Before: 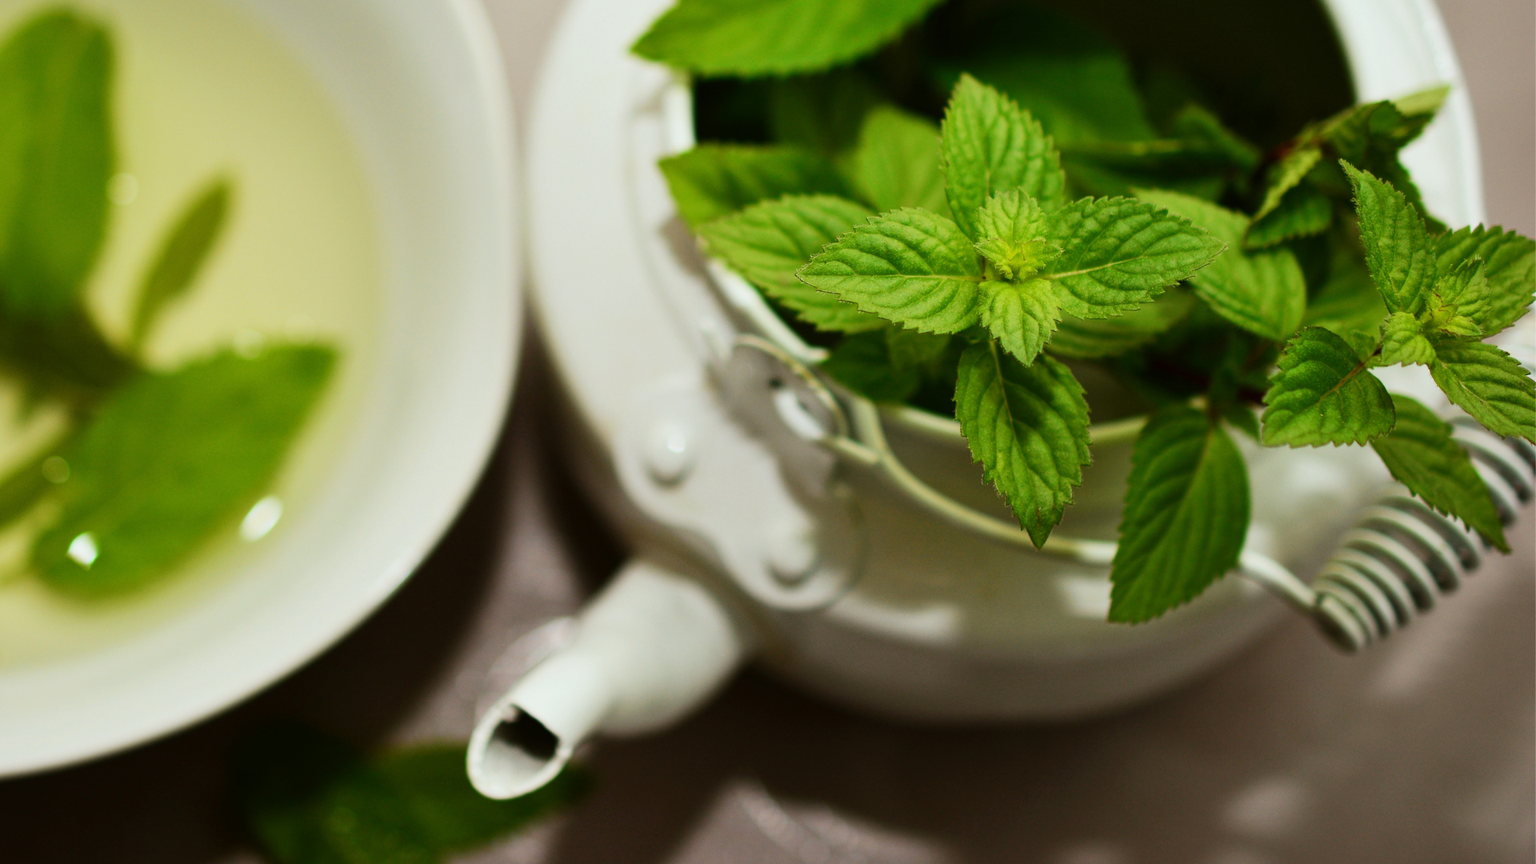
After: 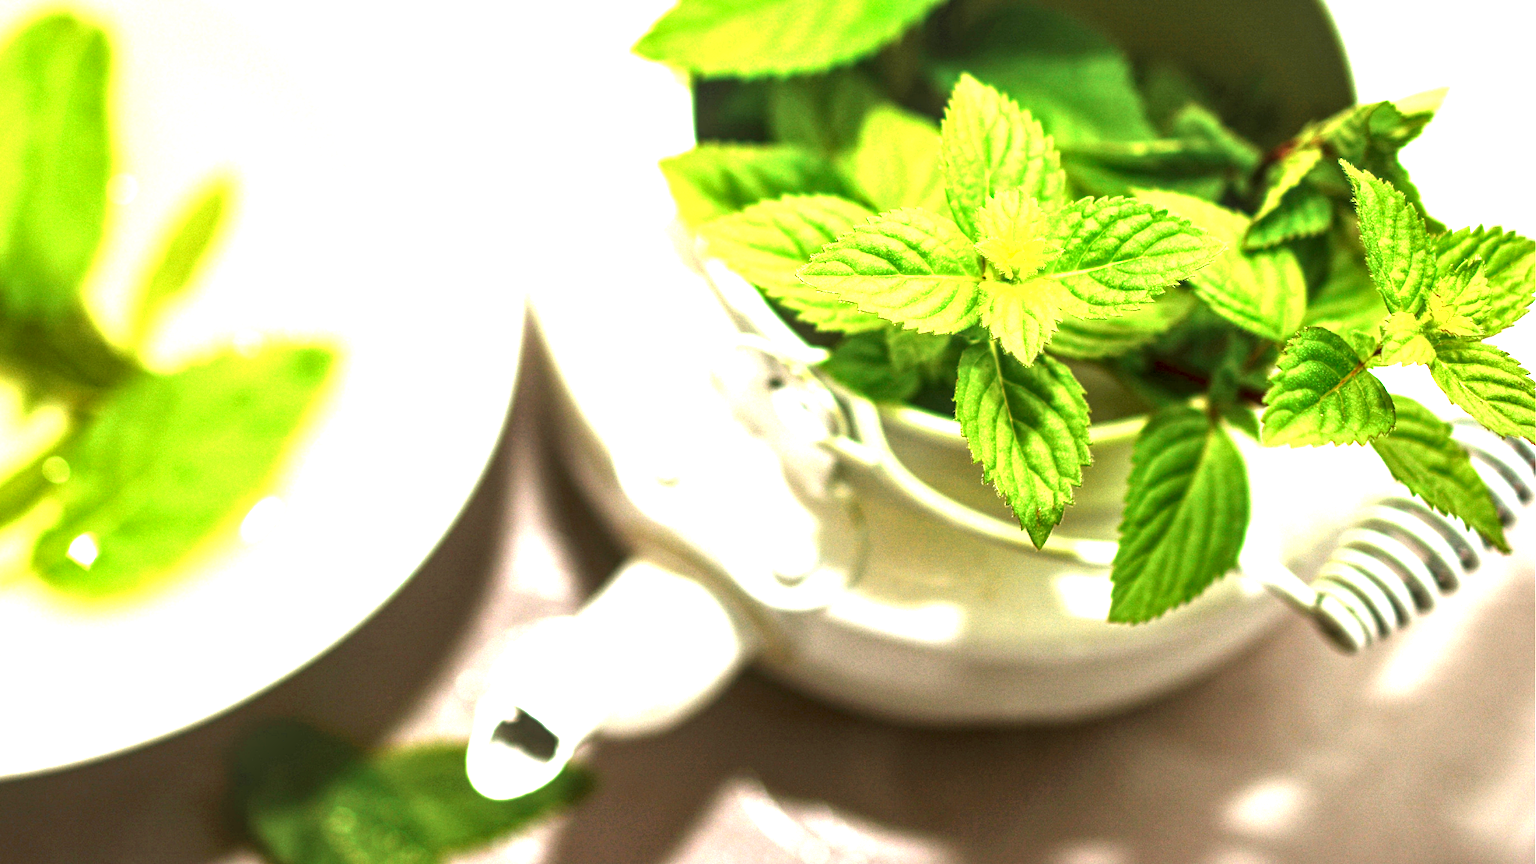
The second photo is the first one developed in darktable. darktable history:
exposure: black level correction 0, exposure 2.312 EV, compensate highlight preservation false
local contrast: detail 150%
